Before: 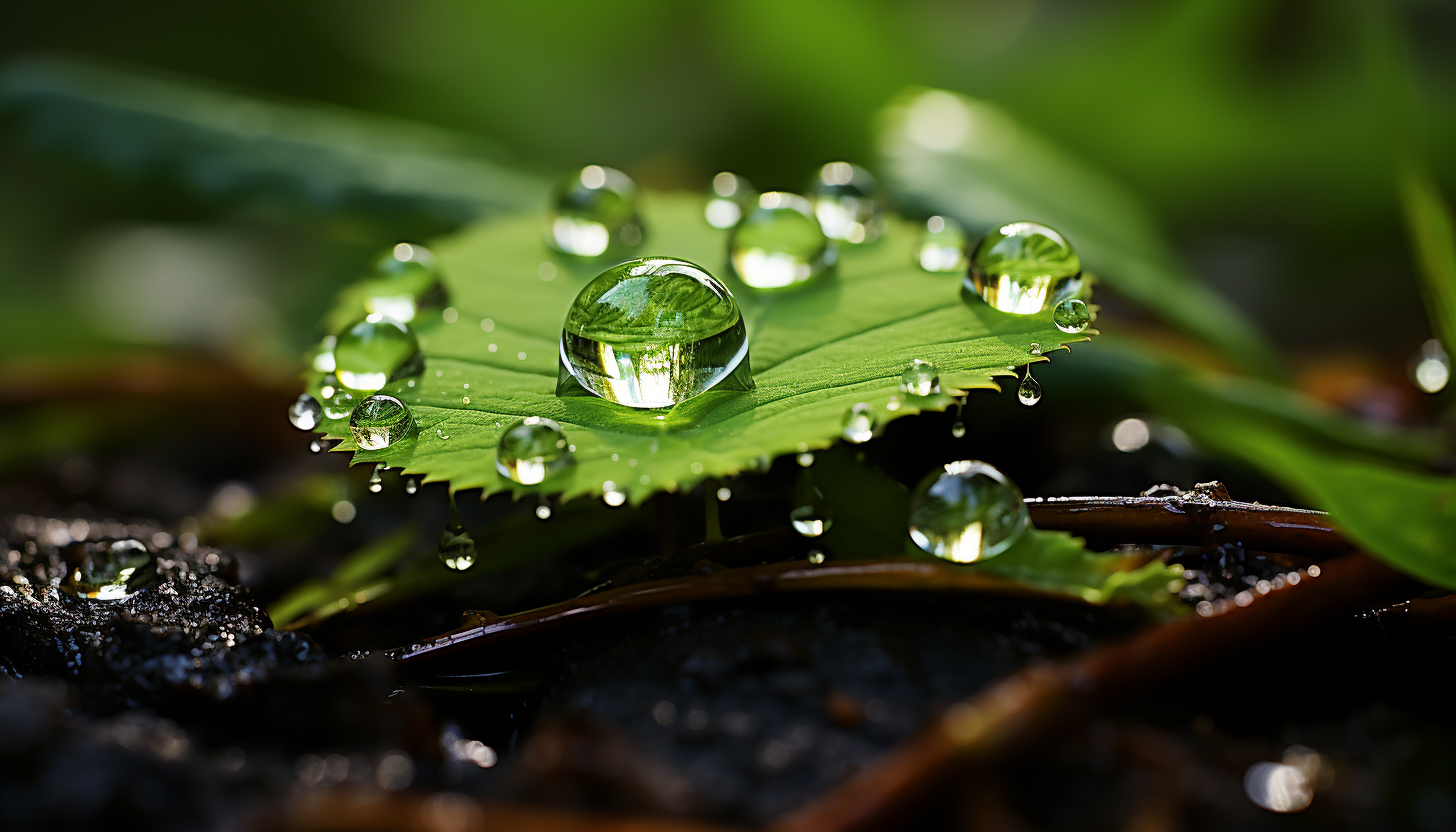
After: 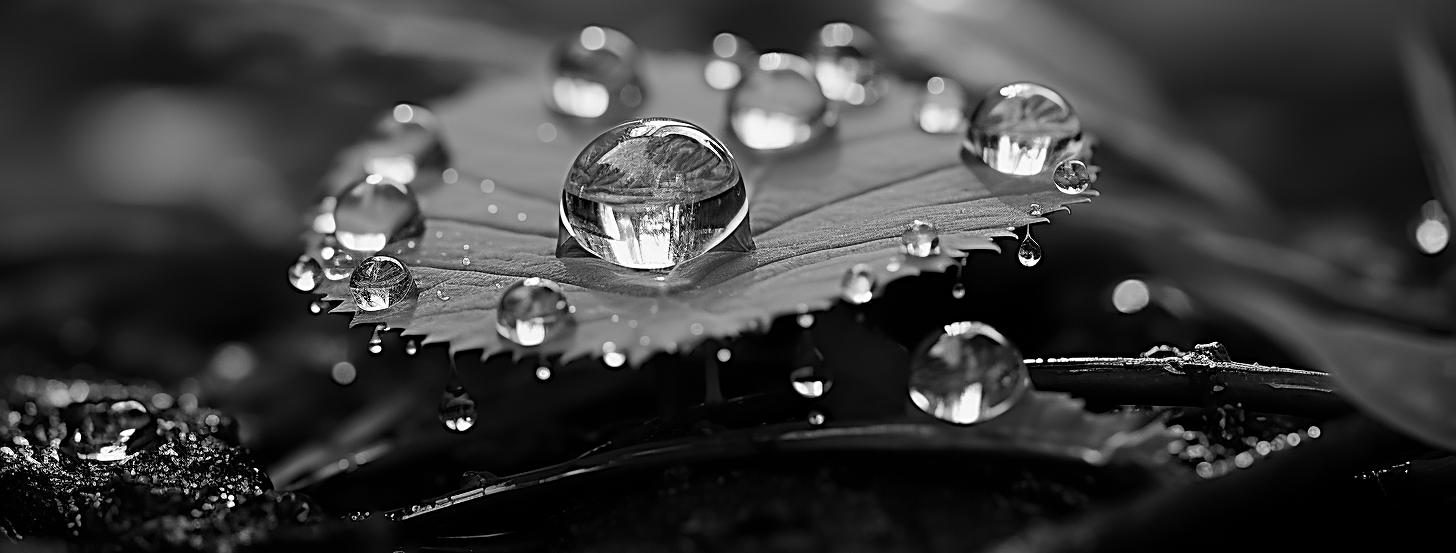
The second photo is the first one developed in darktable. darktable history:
sharpen: radius 2.529, amount 0.323
crop: top 16.727%, bottom 16.727%
shadows and highlights: shadows 10, white point adjustment 1, highlights -40
color calibration: output gray [0.21, 0.42, 0.37, 0], gray › normalize channels true, illuminant same as pipeline (D50), adaptation XYZ, x 0.346, y 0.359, gamut compression 0
